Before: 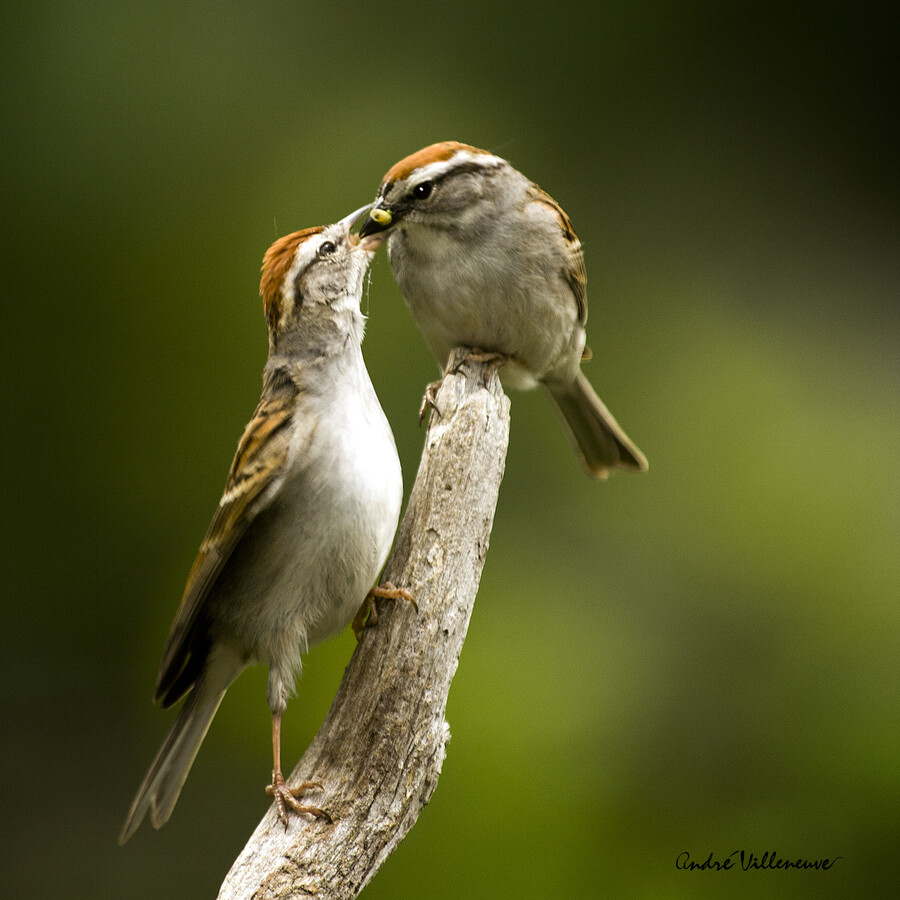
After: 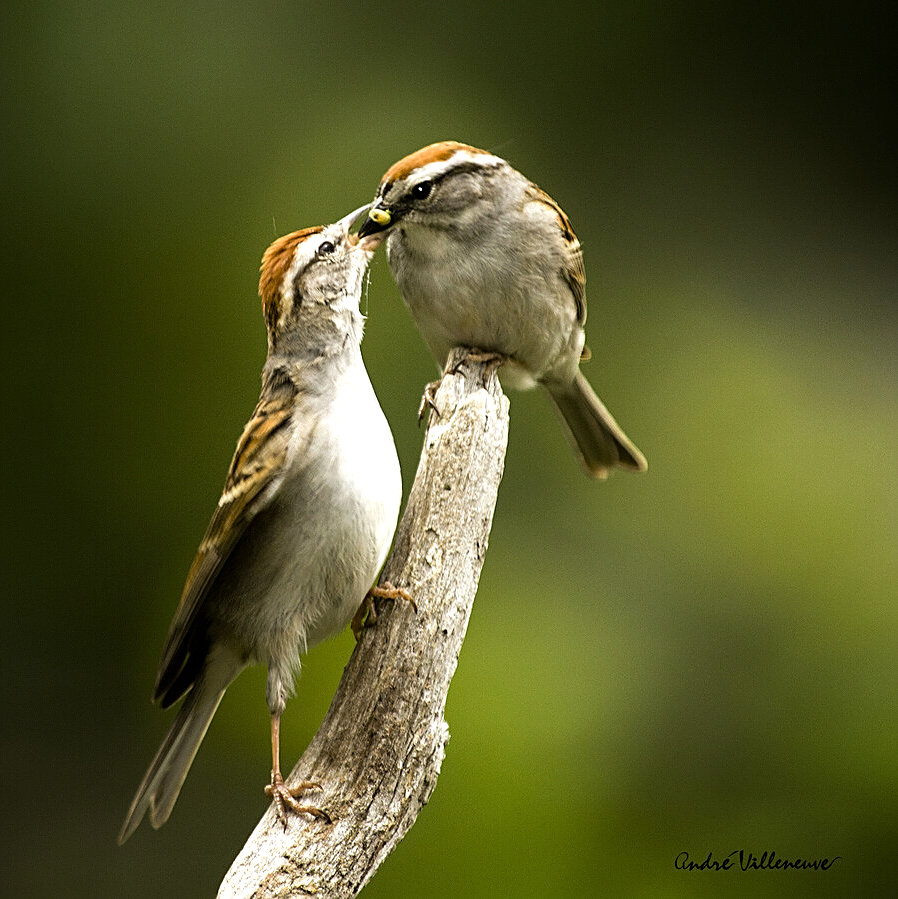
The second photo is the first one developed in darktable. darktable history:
sharpen: on, module defaults
tone equalizer: -8 EV -0.427 EV, -7 EV -0.358 EV, -6 EV -0.327 EV, -5 EV -0.218 EV, -3 EV 0.19 EV, -2 EV 0.354 EV, -1 EV 0.365 EV, +0 EV 0.412 EV
crop: left 0.115%
exposure: exposure -0.054 EV, compensate highlight preservation false
